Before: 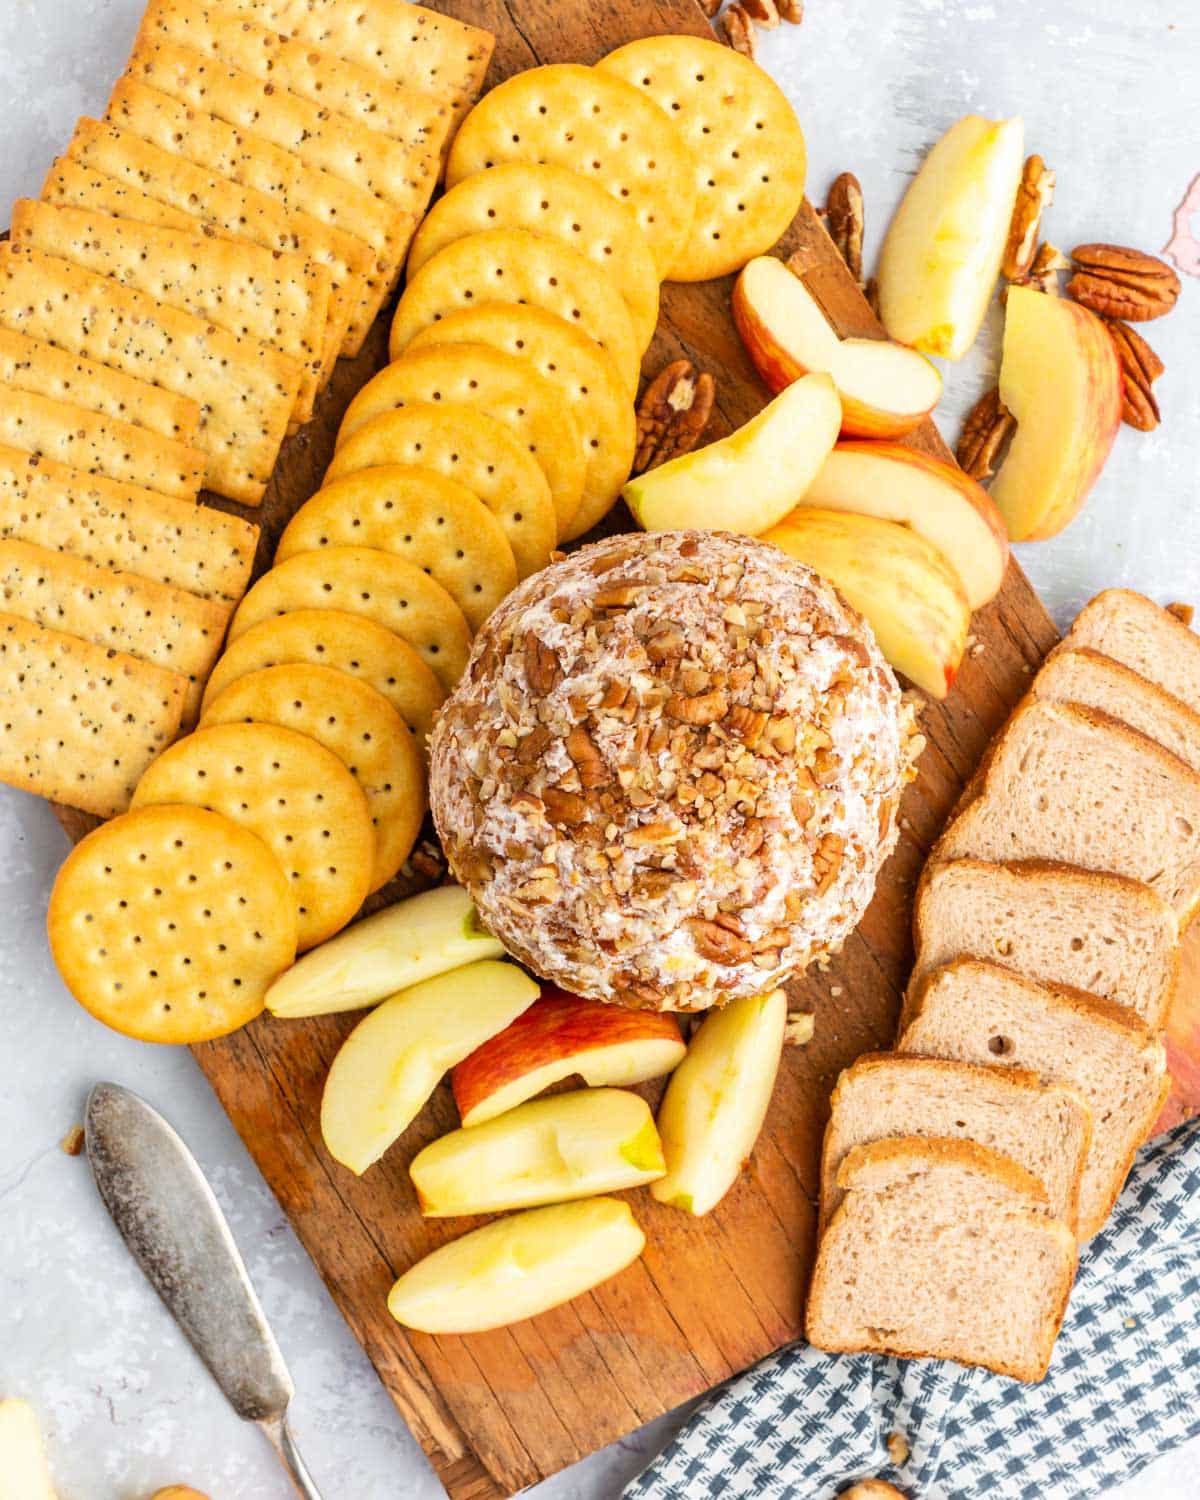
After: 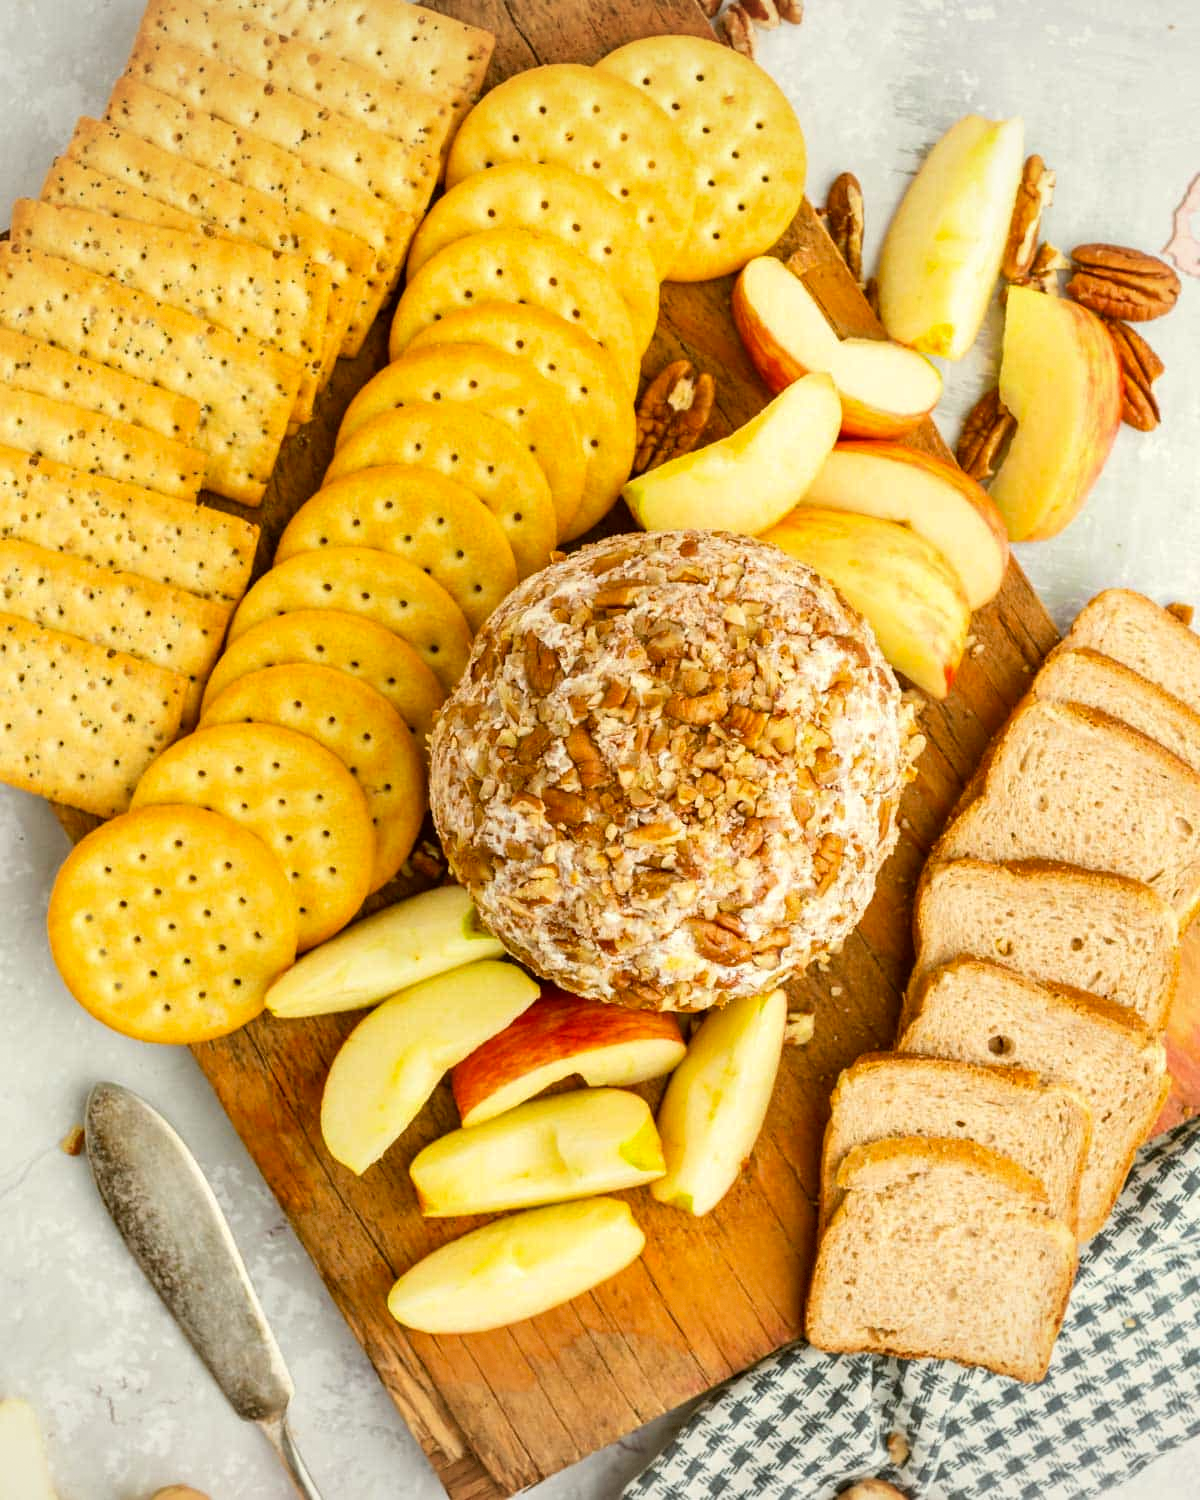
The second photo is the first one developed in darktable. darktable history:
color correction: highlights a* -1.43, highlights b* 10.12, shadows a* 0.395, shadows b* 19.35
vignetting: fall-off start 85%, fall-off radius 80%, brightness -0.182, saturation -0.3, width/height ratio 1.219, dithering 8-bit output, unbound false
